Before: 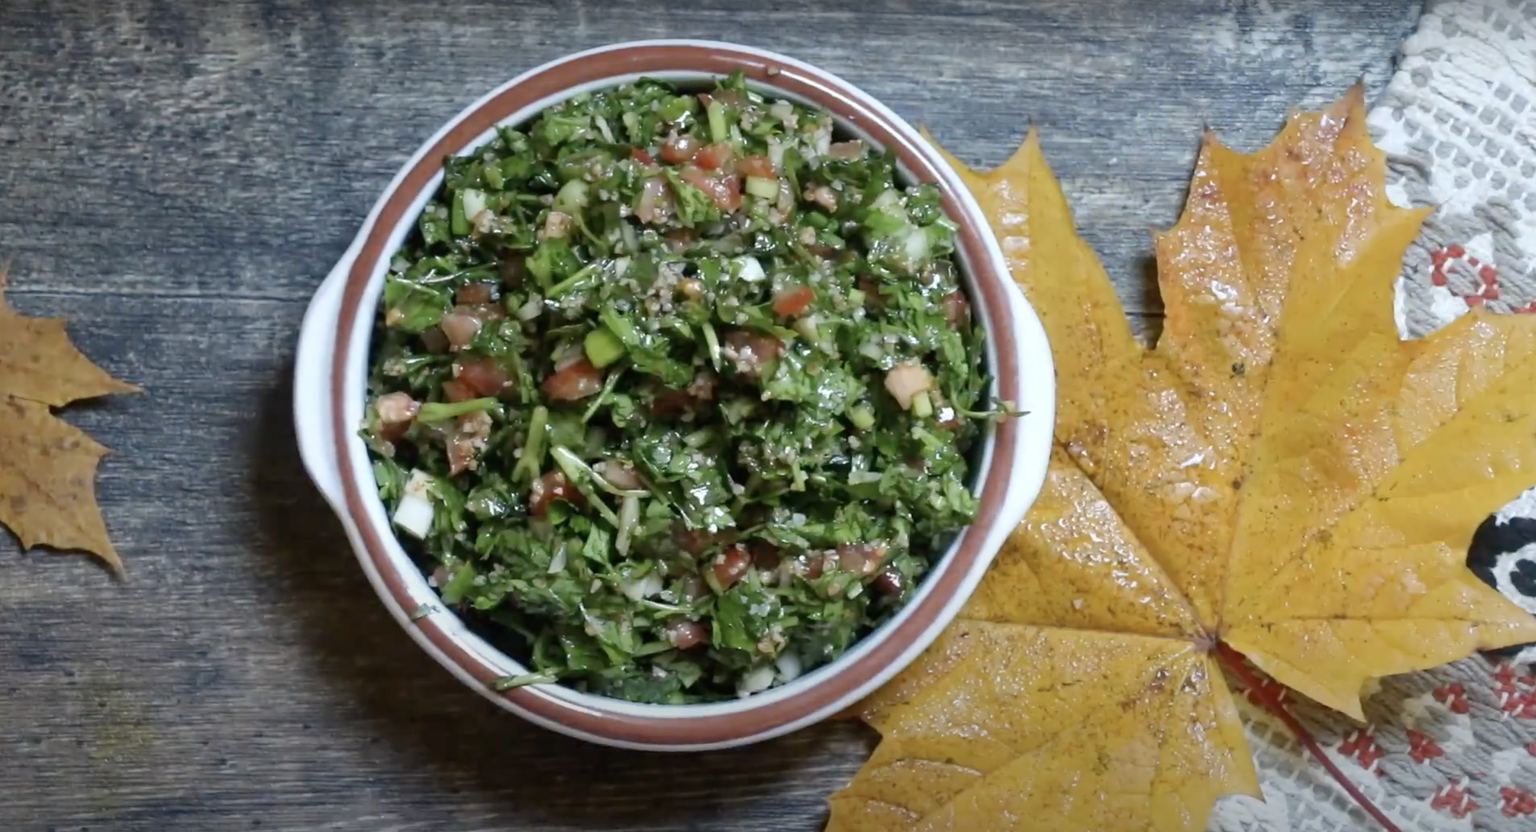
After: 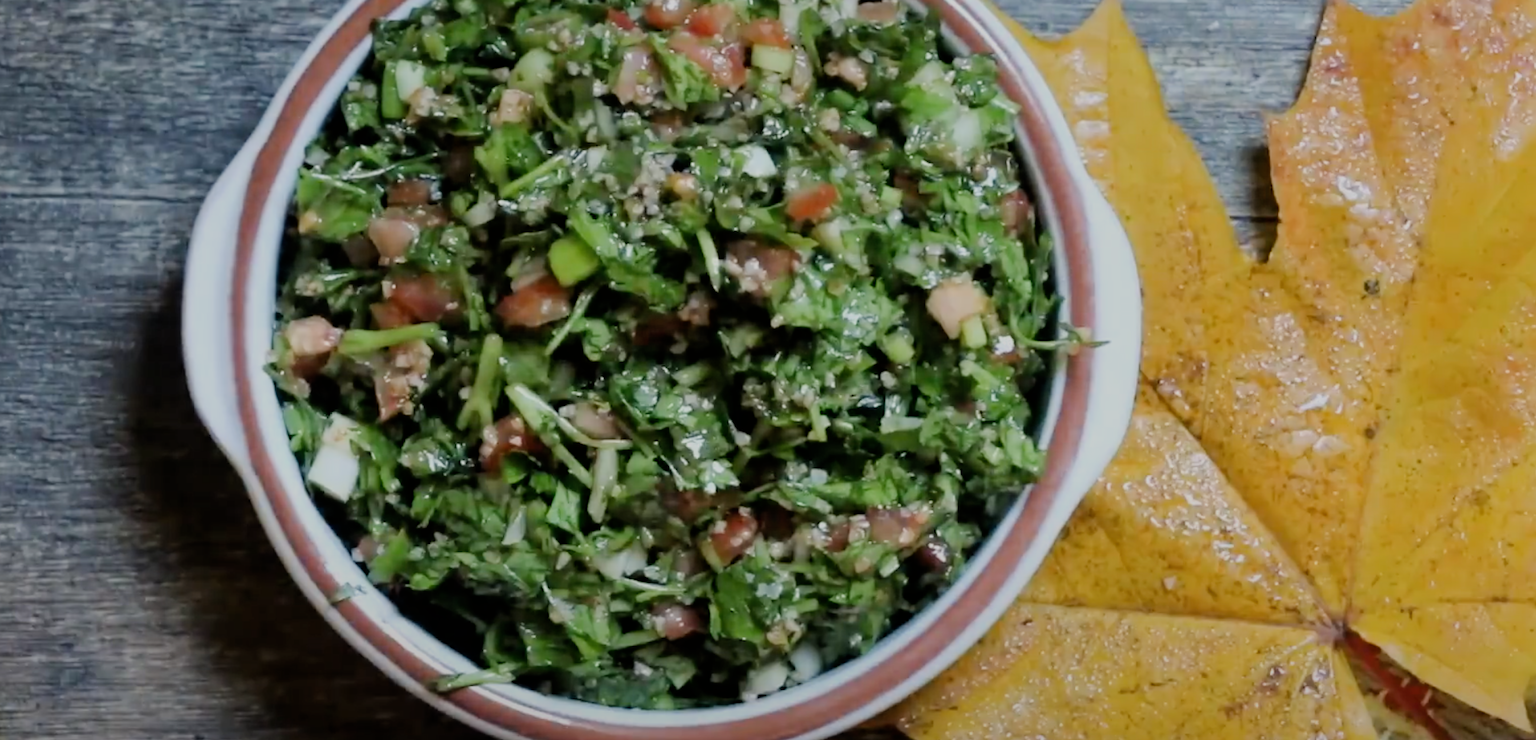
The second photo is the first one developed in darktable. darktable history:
crop: left 9.712%, top 16.928%, right 10.845%, bottom 12.332%
filmic rgb: black relative exposure -6.98 EV, white relative exposure 5.63 EV, hardness 2.86
